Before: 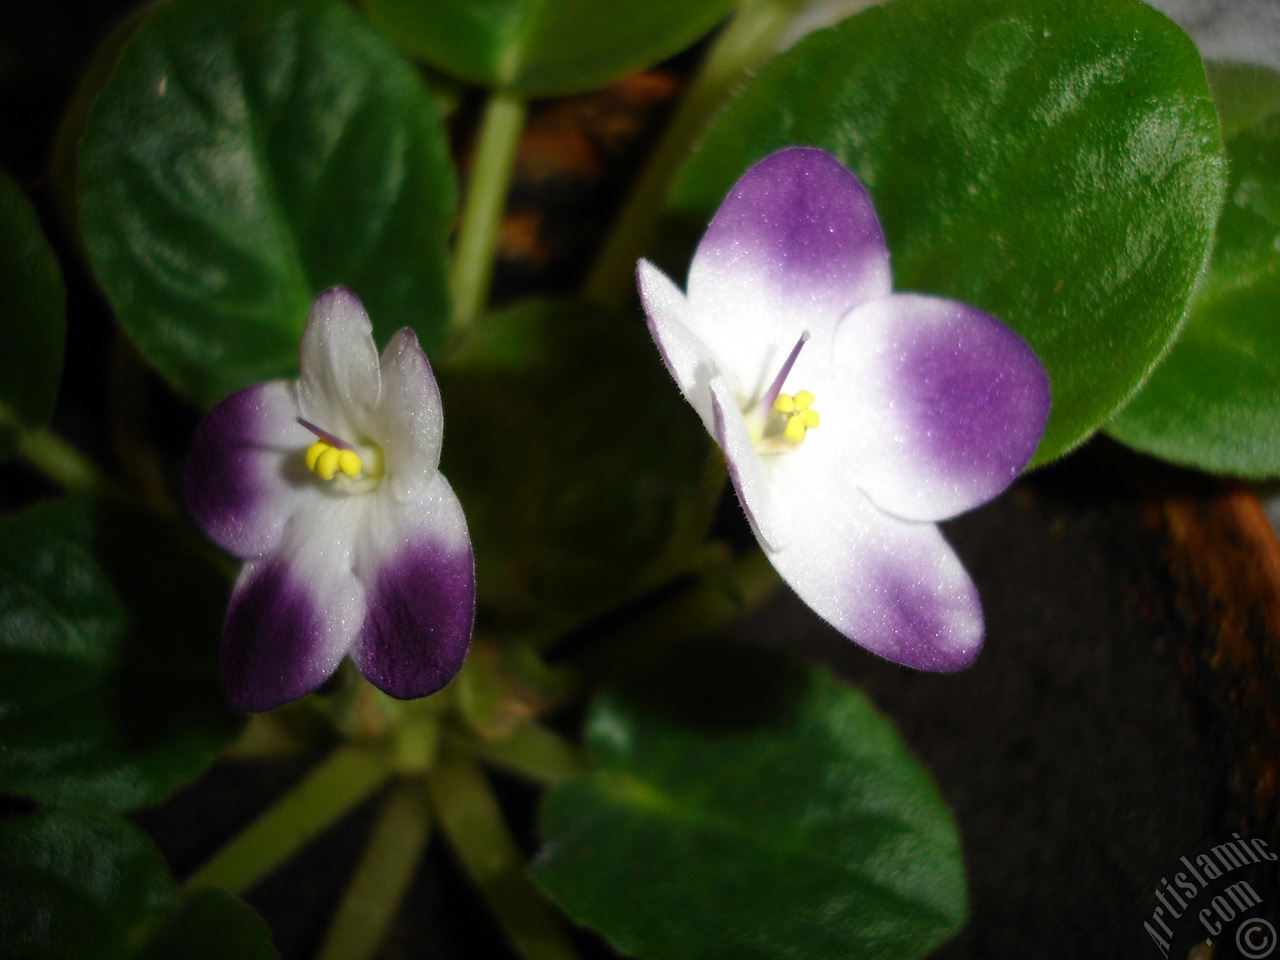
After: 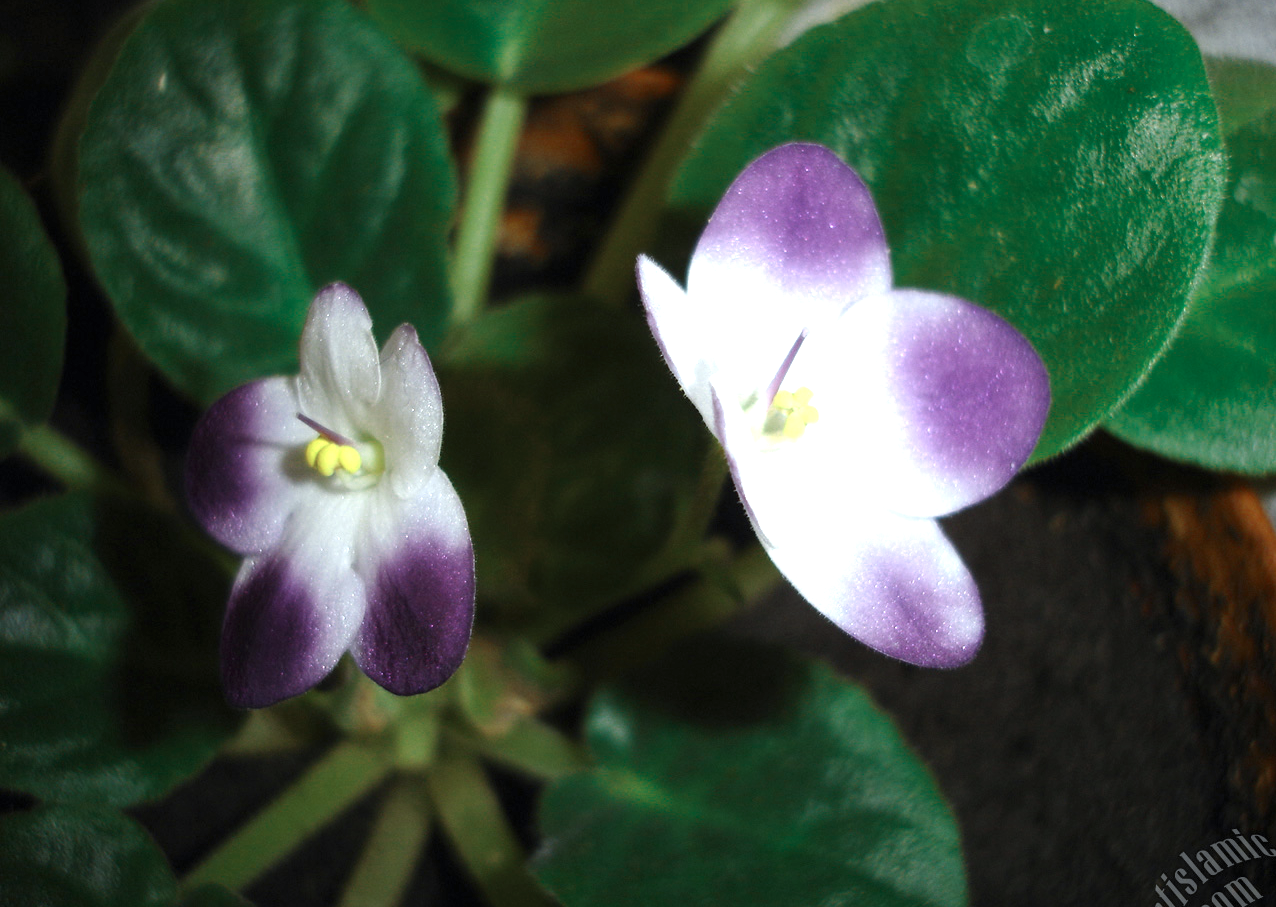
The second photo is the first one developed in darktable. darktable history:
color zones: curves: ch0 [(0, 0.5) (0.125, 0.4) (0.25, 0.5) (0.375, 0.4) (0.5, 0.4) (0.625, 0.35) (0.75, 0.35) (0.875, 0.5)]; ch1 [(0, 0.35) (0.125, 0.45) (0.25, 0.35) (0.375, 0.35) (0.5, 0.35) (0.625, 0.35) (0.75, 0.45) (0.875, 0.35)]; ch2 [(0, 0.6) (0.125, 0.5) (0.25, 0.5) (0.375, 0.6) (0.5, 0.6) (0.625, 0.5) (0.75, 0.5) (0.875, 0.5)]
exposure: black level correction 0, exposure 1 EV, compensate highlight preservation false
crop: top 0.448%, right 0.264%, bottom 5.045%
white balance: red 0.925, blue 1.046
